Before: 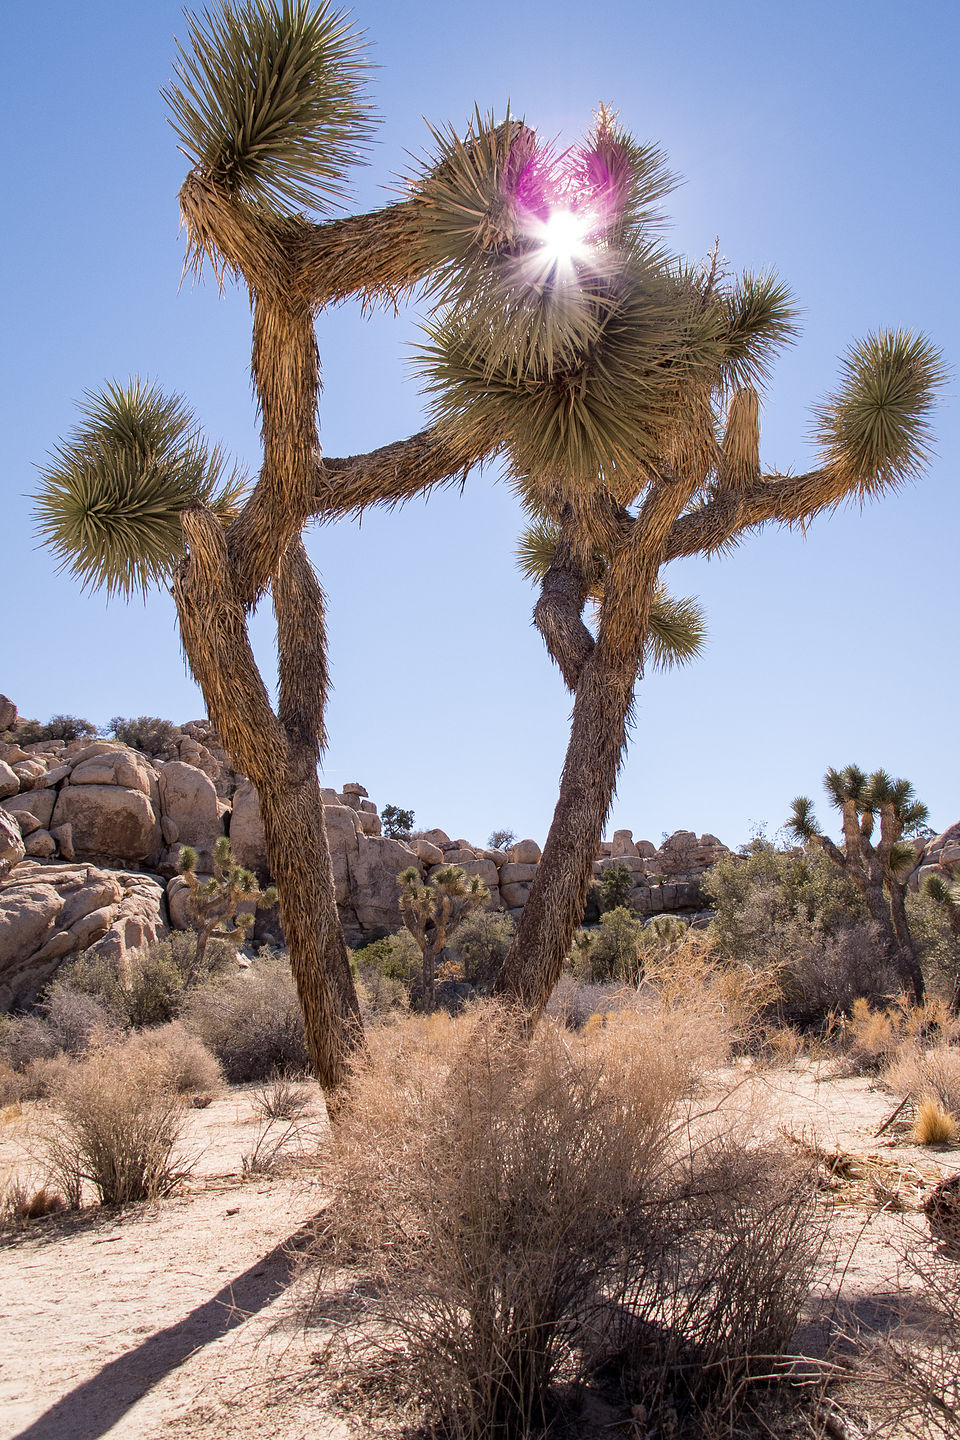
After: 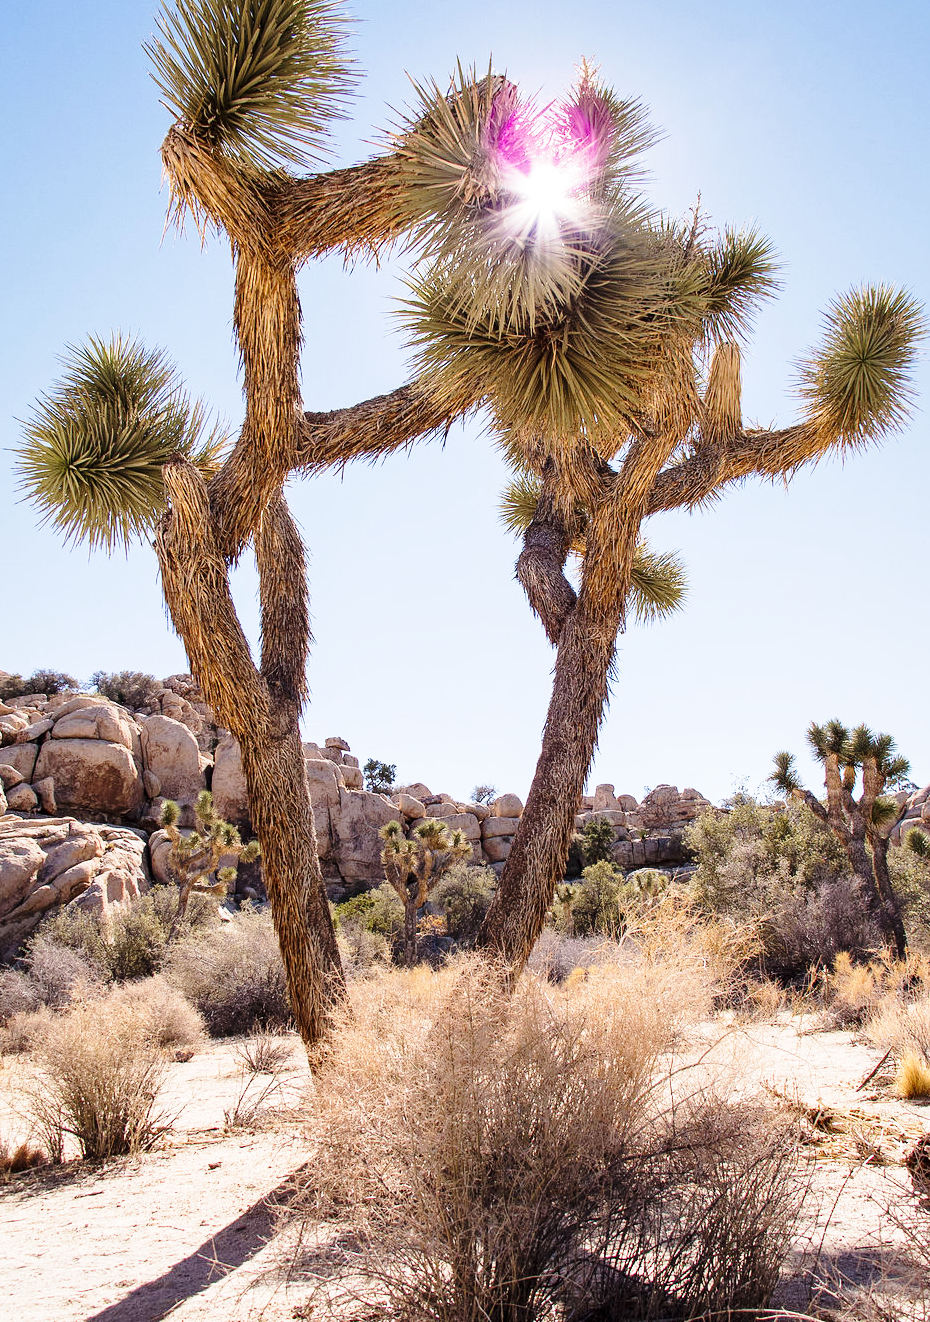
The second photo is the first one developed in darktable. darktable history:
base curve: curves: ch0 [(0, 0) (0.028, 0.03) (0.121, 0.232) (0.46, 0.748) (0.859, 0.968) (1, 1)], preserve colors none
shadows and highlights: shadows 20.55, highlights -20.99, soften with gaussian
crop: left 1.964%, top 3.251%, right 1.122%, bottom 4.933%
